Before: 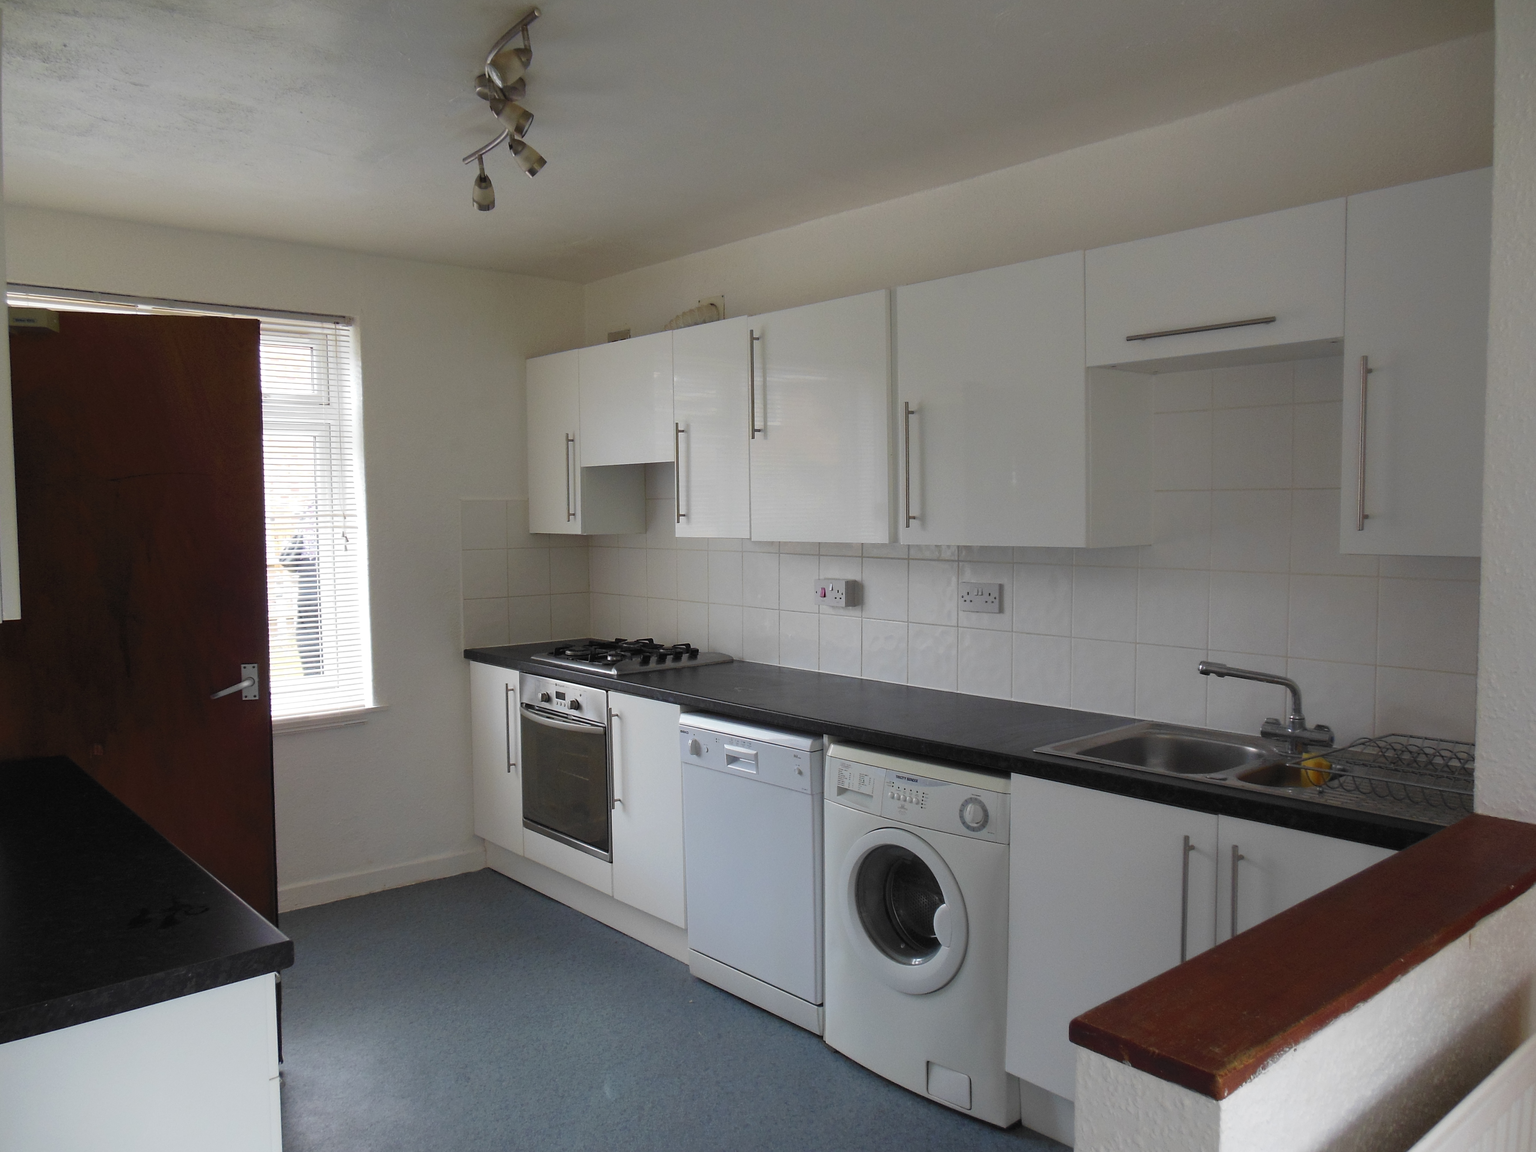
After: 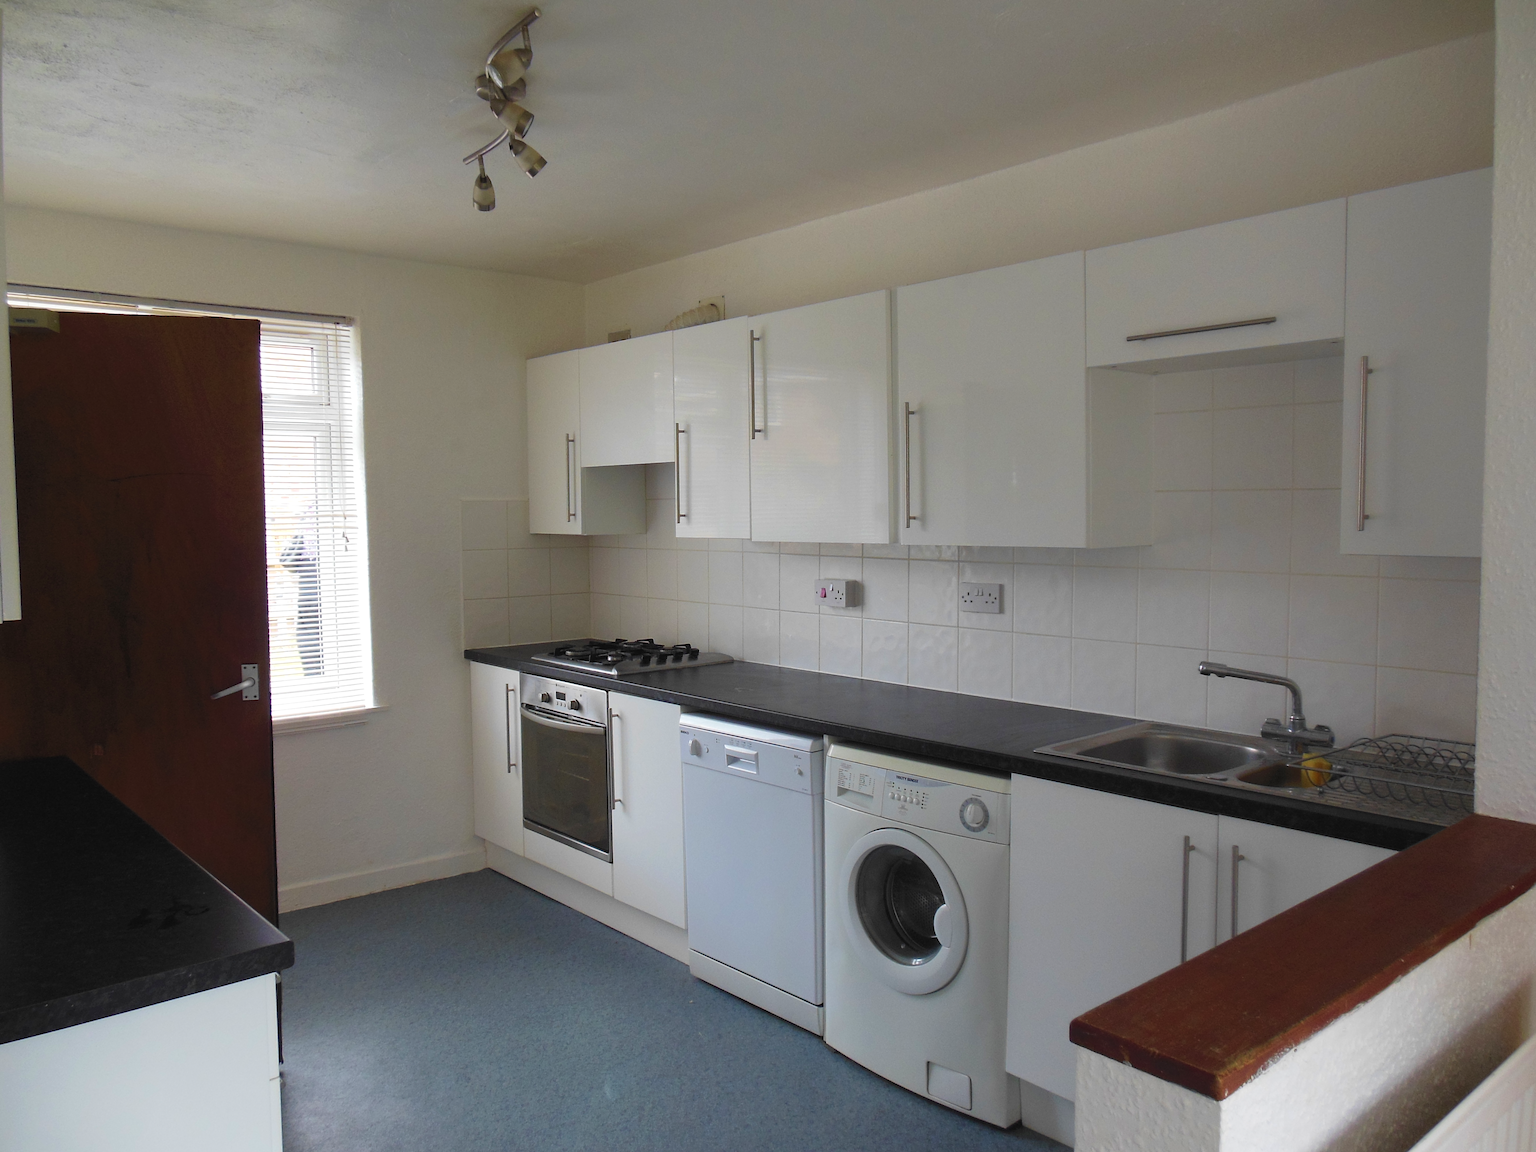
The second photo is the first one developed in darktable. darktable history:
exposure: black level correction -0.001, exposure 0.08 EV, compensate highlight preservation false
velvia: on, module defaults
